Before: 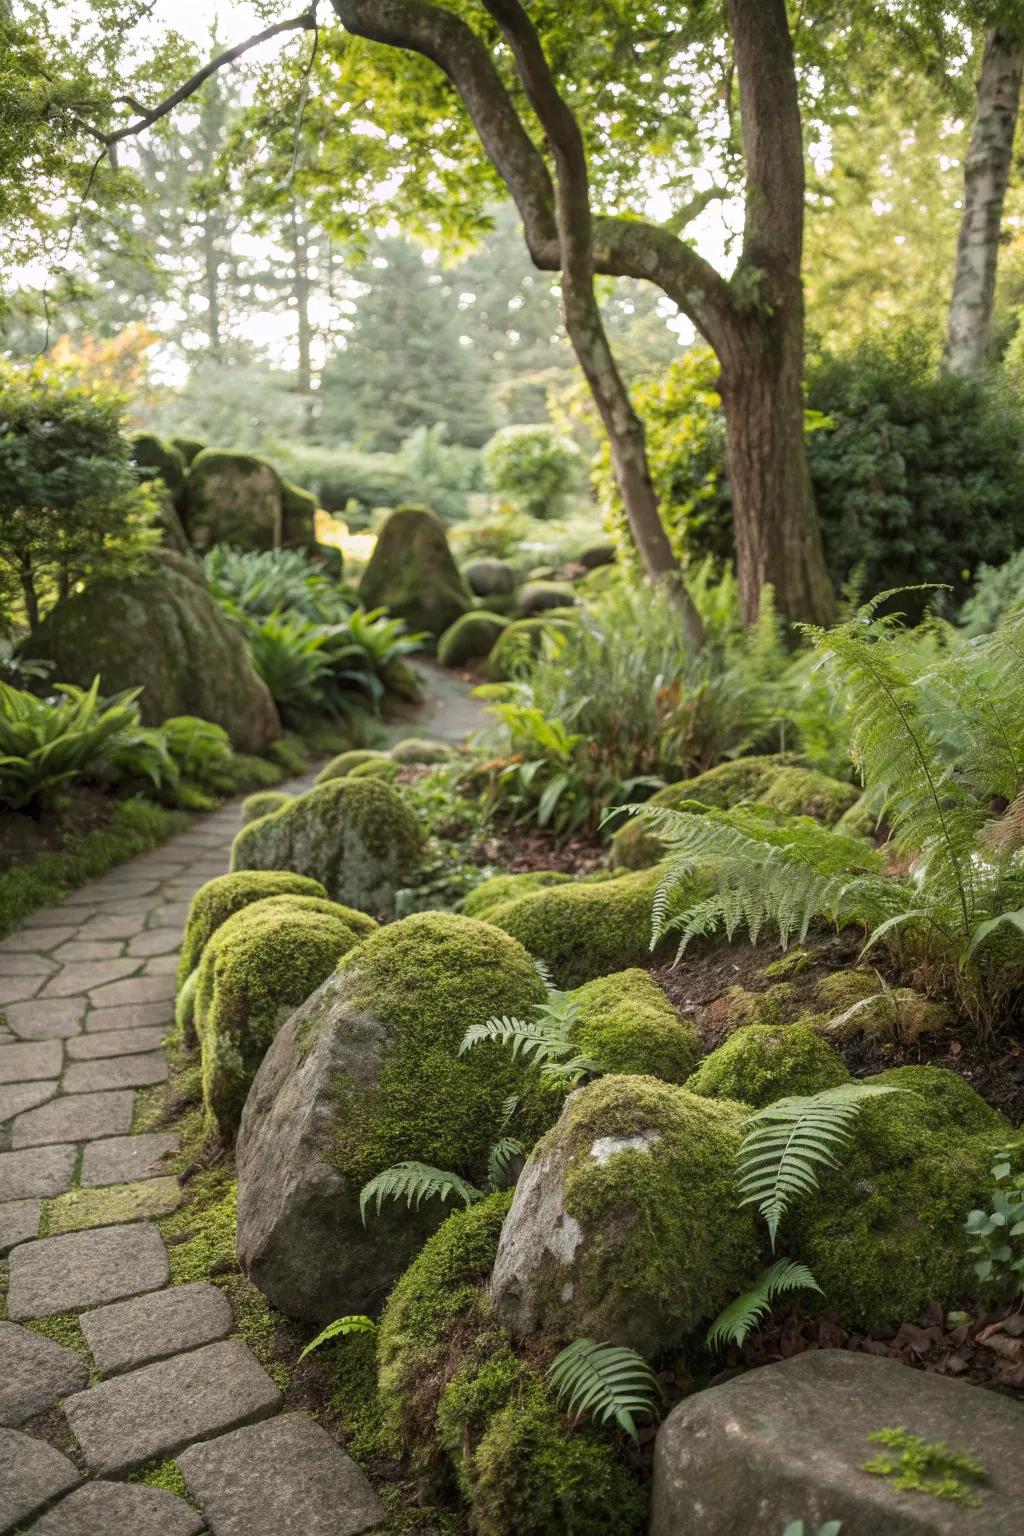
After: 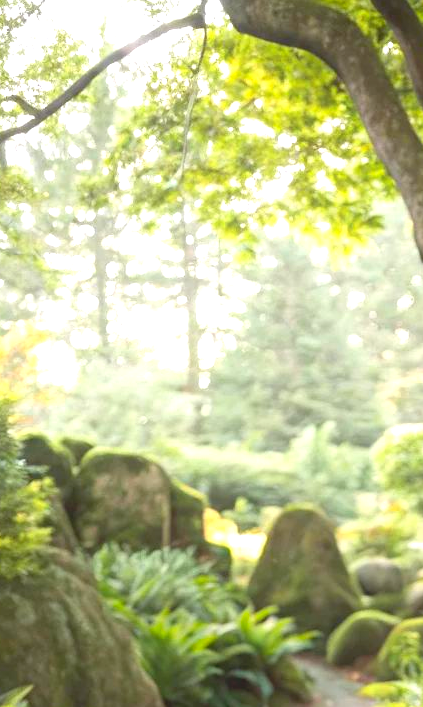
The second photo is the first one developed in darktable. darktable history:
crop and rotate: left 10.928%, top 0.083%, right 47.725%, bottom 53.866%
local contrast: detail 72%
exposure: black level correction 0.001, exposure 1 EV, compensate exposure bias true, compensate highlight preservation false
